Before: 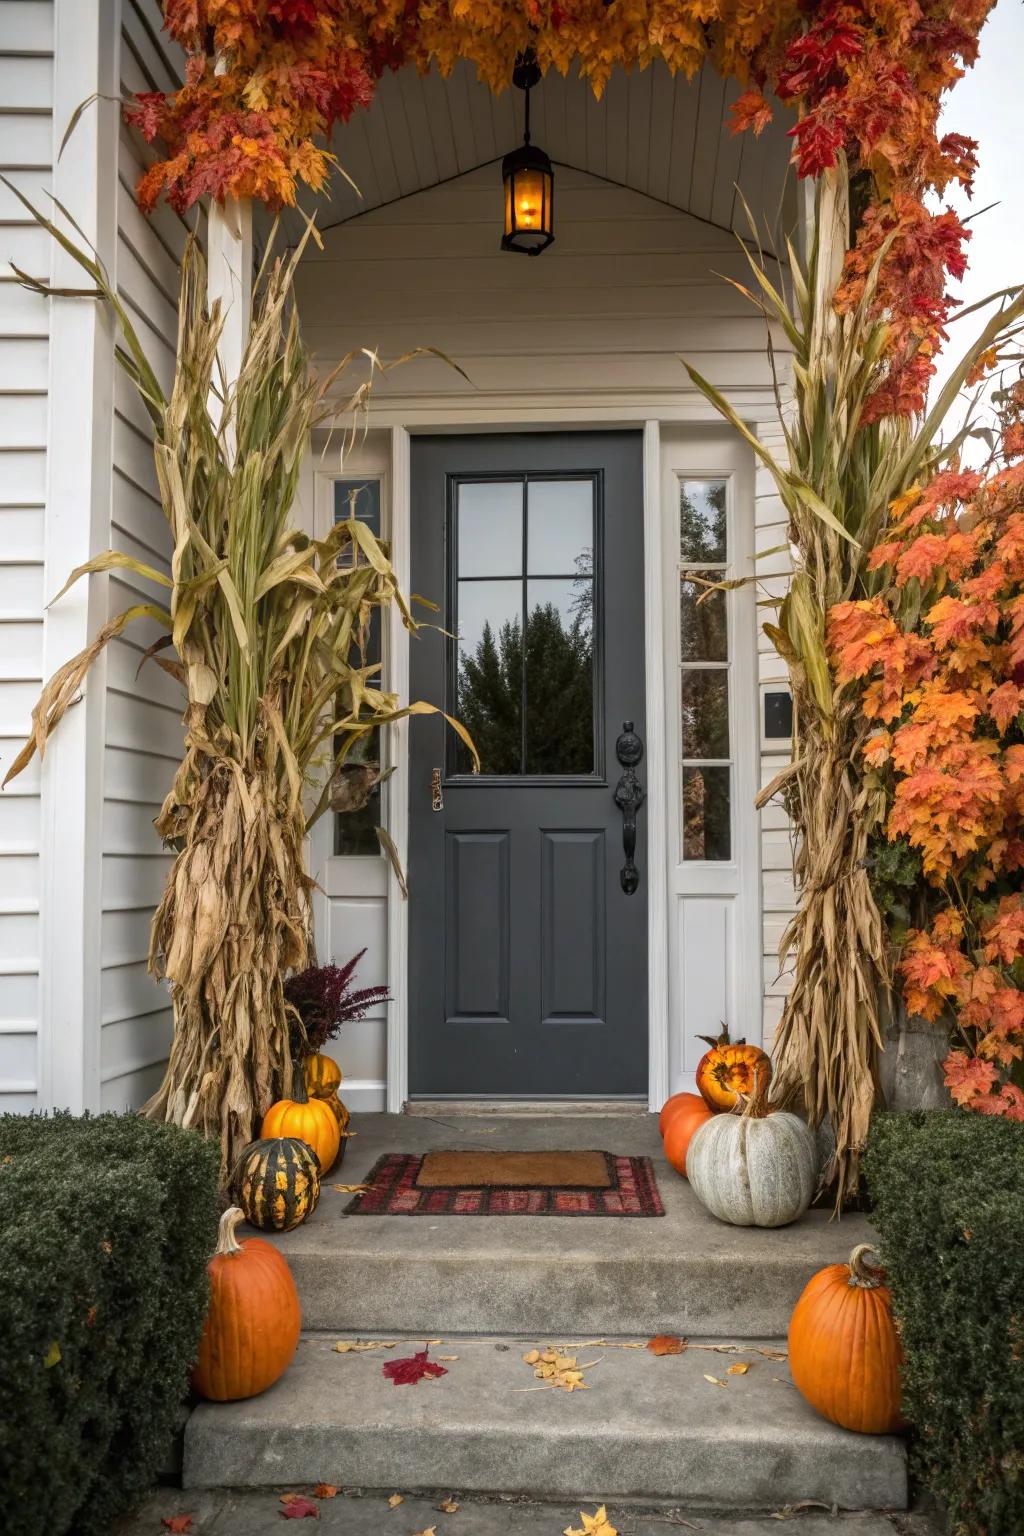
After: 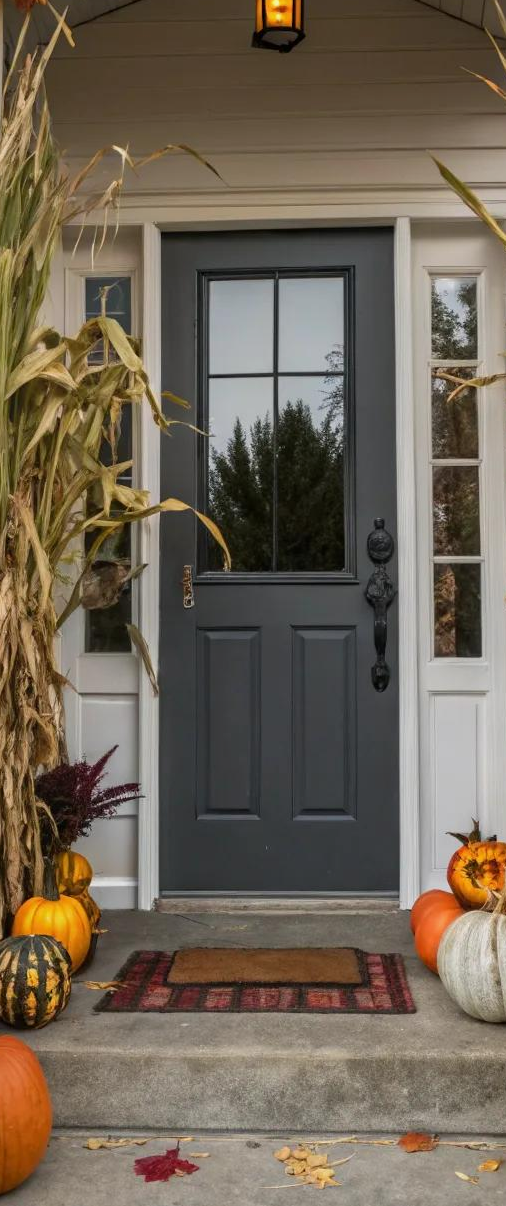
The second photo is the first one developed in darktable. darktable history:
crop and rotate: angle 0.02°, left 24.353%, top 13.219%, right 26.156%, bottom 8.224%
white balance: red 1, blue 1
exposure: exposure -0.116 EV, compensate exposure bias true, compensate highlight preservation false
